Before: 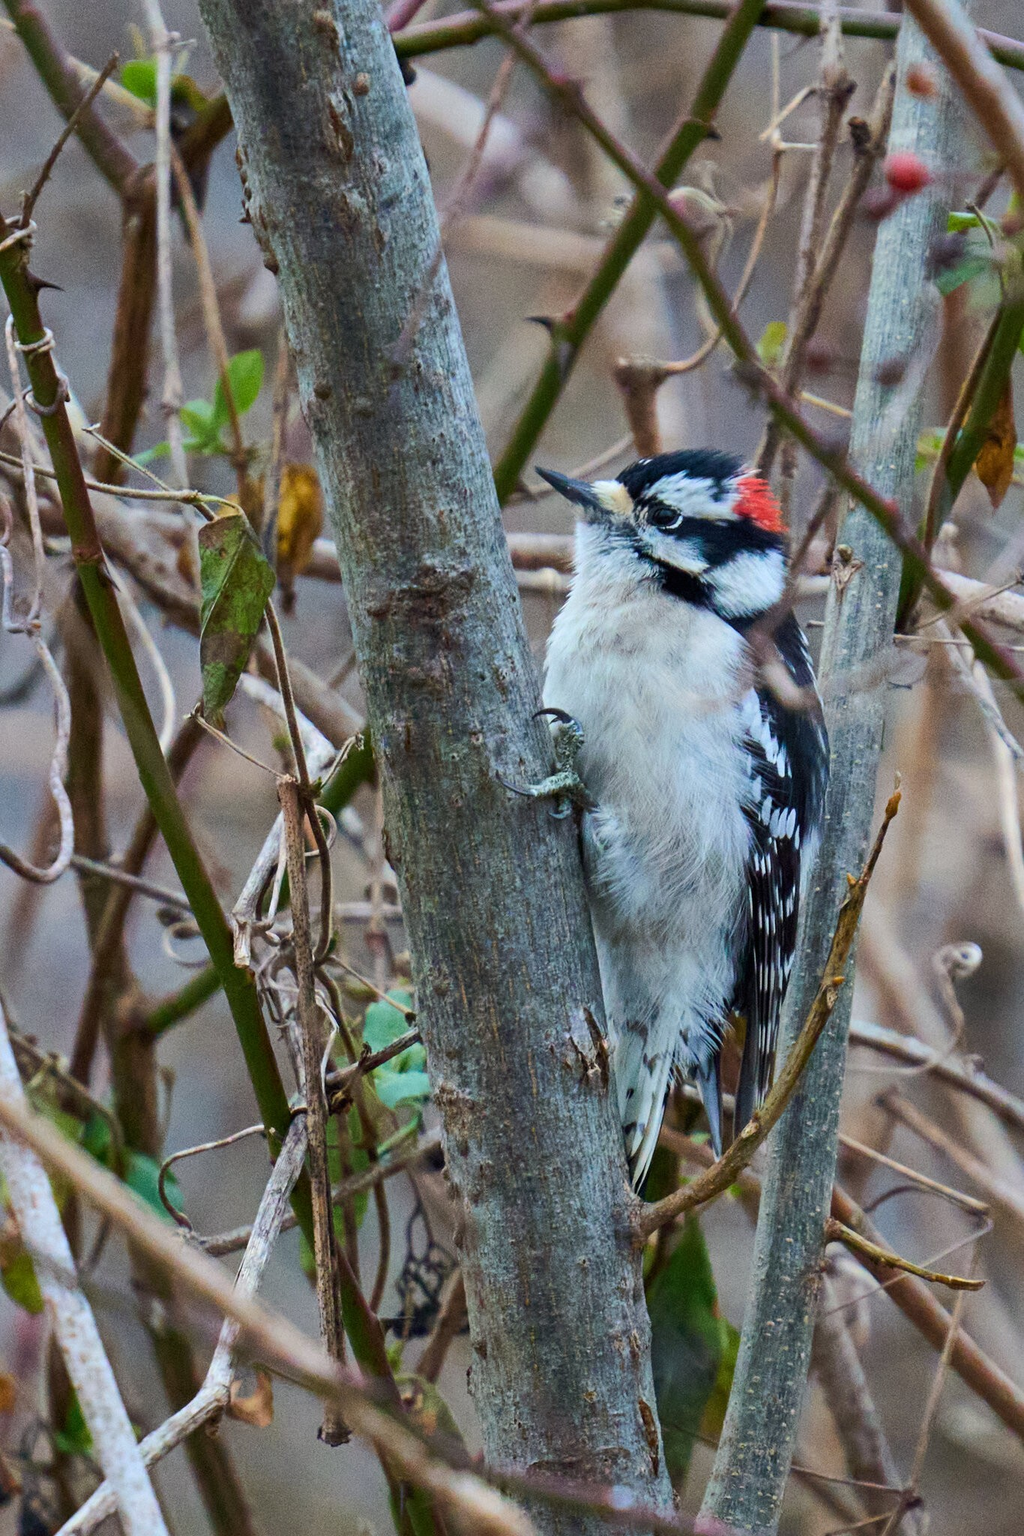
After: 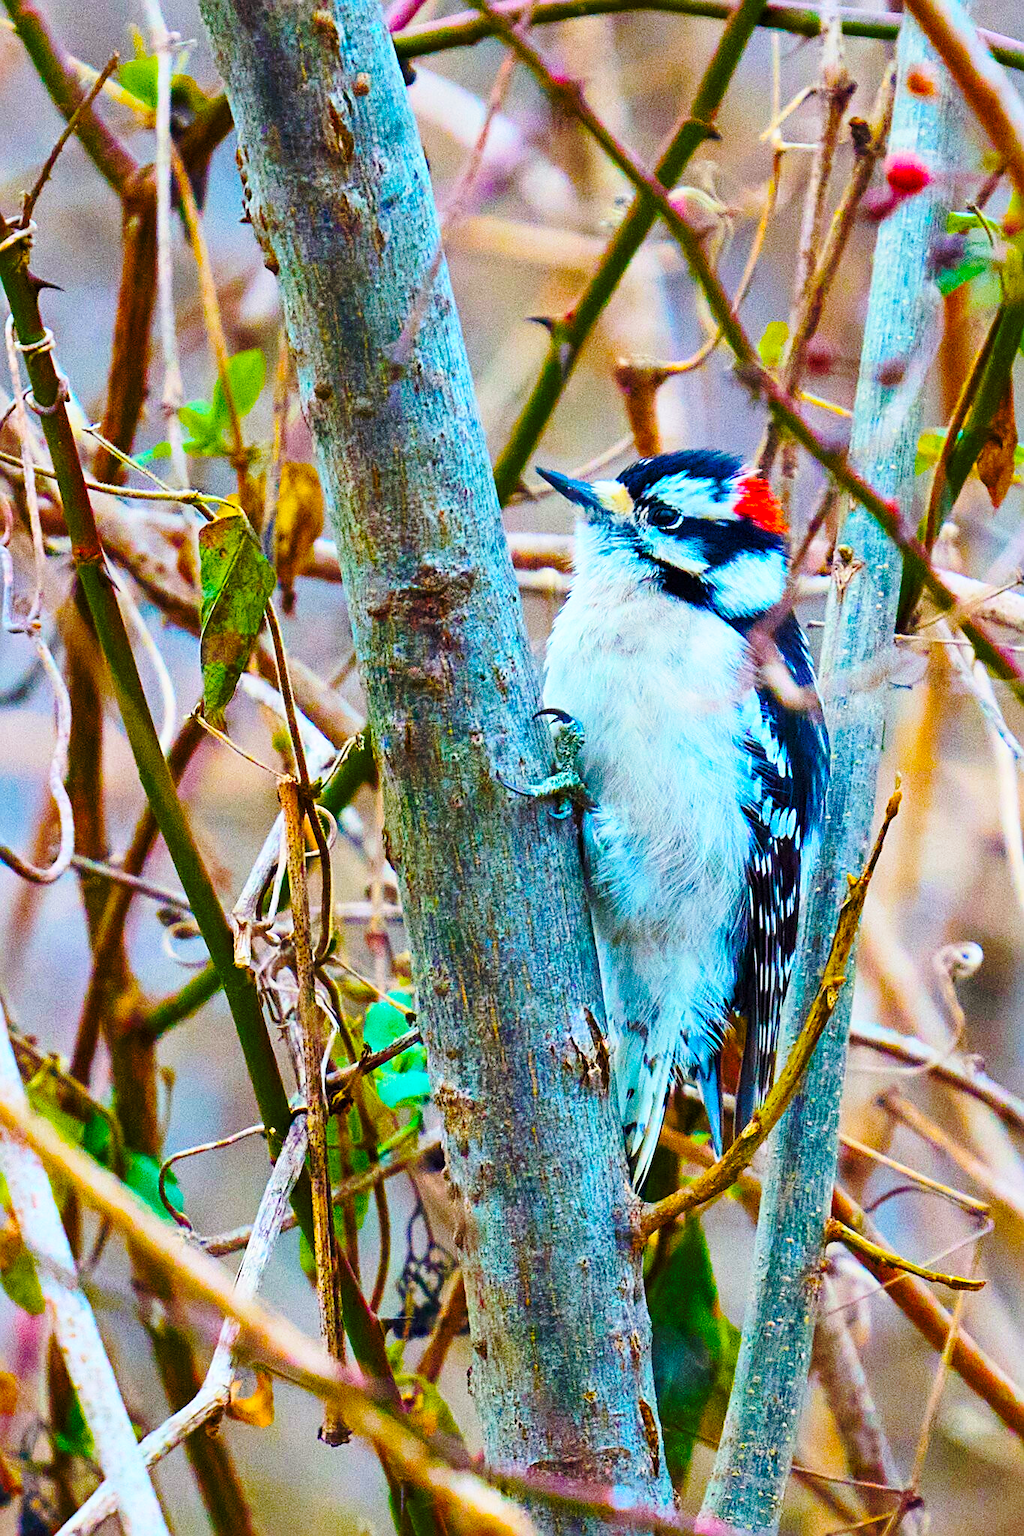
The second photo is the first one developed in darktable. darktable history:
color balance rgb: power › chroma 0.225%, power › hue 60.88°, linear chroma grading › shadows 17.341%, linear chroma grading › highlights 62.225%, linear chroma grading › global chroma 49.616%, perceptual saturation grading › global saturation 35.514%
sharpen: on, module defaults
levels: mode automatic
color correction: highlights b* -0.049
base curve: curves: ch0 [(0, 0) (0.032, 0.037) (0.105, 0.228) (0.435, 0.76) (0.856, 0.983) (1, 1)], preserve colors none
